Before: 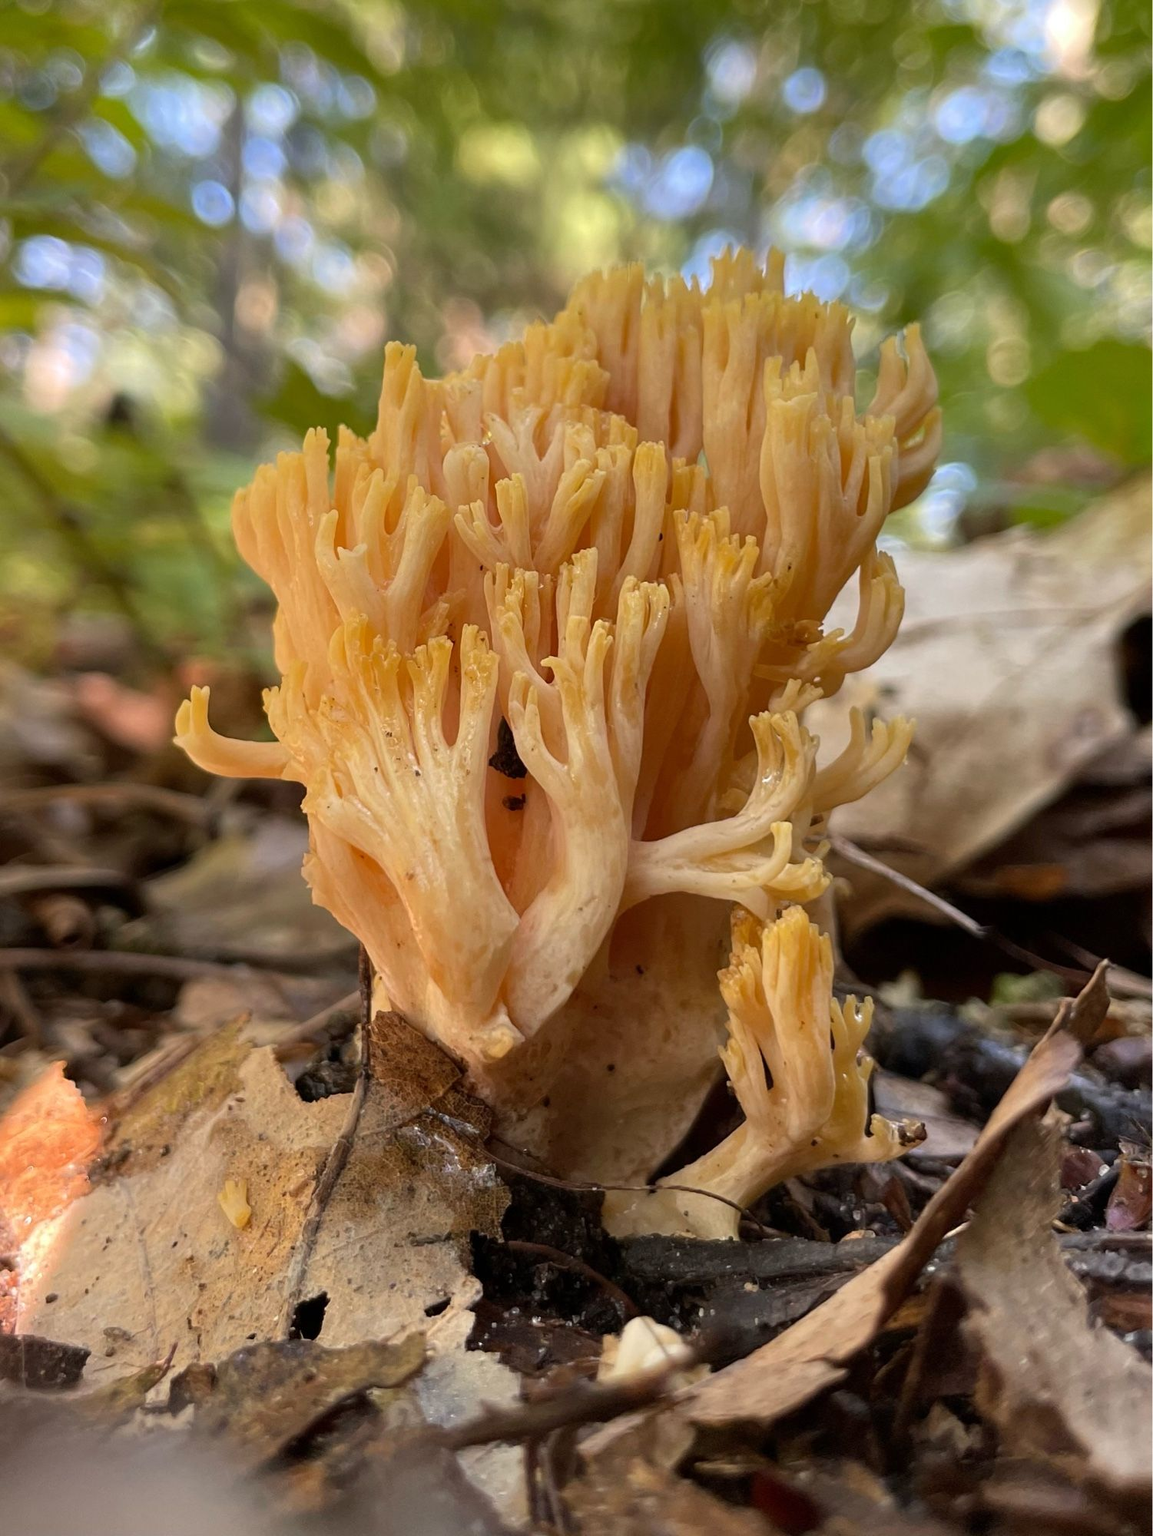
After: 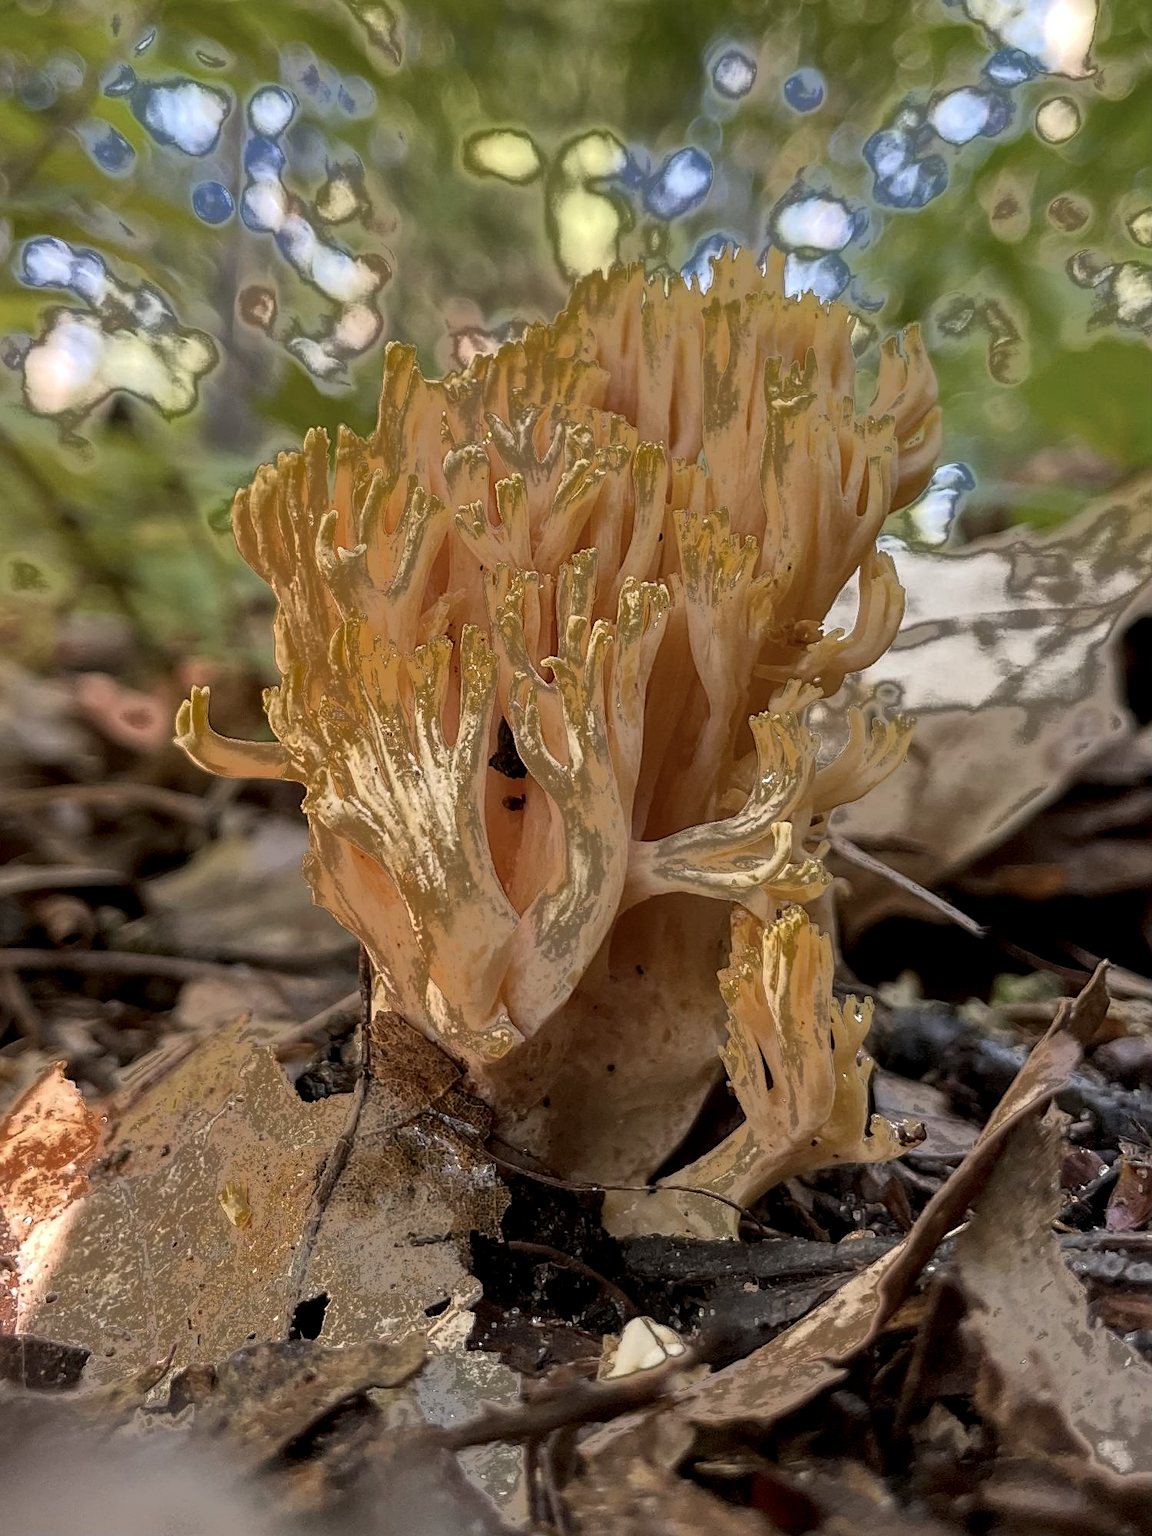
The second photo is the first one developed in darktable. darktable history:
fill light: exposure -0.73 EV, center 0.69, width 2.2
contrast brightness saturation: contrast 0.06, brightness -0.01, saturation -0.23
sharpen: on, module defaults
local contrast: on, module defaults
